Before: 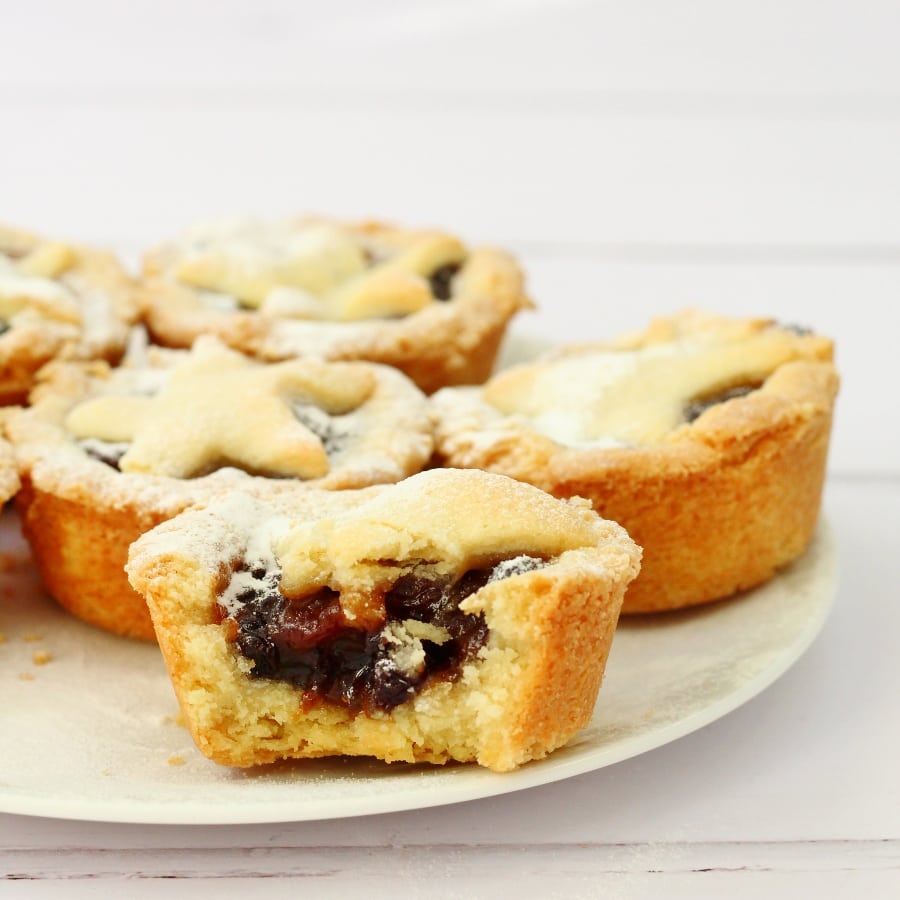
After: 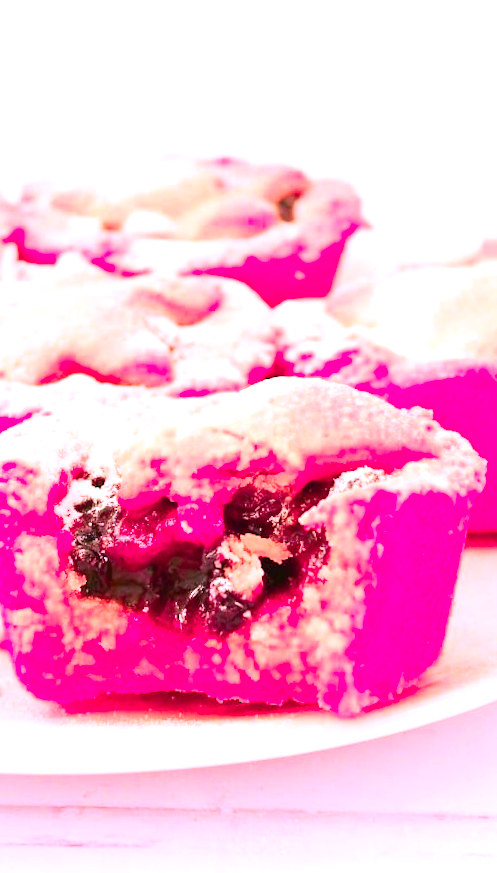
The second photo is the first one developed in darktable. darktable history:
white balance: red 1.188, blue 1.11
color balance rgb: linear chroma grading › global chroma 1.5%, linear chroma grading › mid-tones -1%, perceptual saturation grading › global saturation -3%, perceptual saturation grading › shadows -2%
color zones: curves: ch1 [(0.24, 0.634) (0.75, 0.5)]; ch2 [(0.253, 0.437) (0.745, 0.491)], mix 102.12%
exposure: black level correction 0, exposure 1 EV, compensate highlight preservation false
rotate and perspective: rotation 0.72°, lens shift (vertical) -0.352, lens shift (horizontal) -0.051, crop left 0.152, crop right 0.859, crop top 0.019, crop bottom 0.964
crop and rotate: left 8.786%, right 24.548%
contrast brightness saturation: contrast 0.2, brightness 0.16, saturation 0.22
